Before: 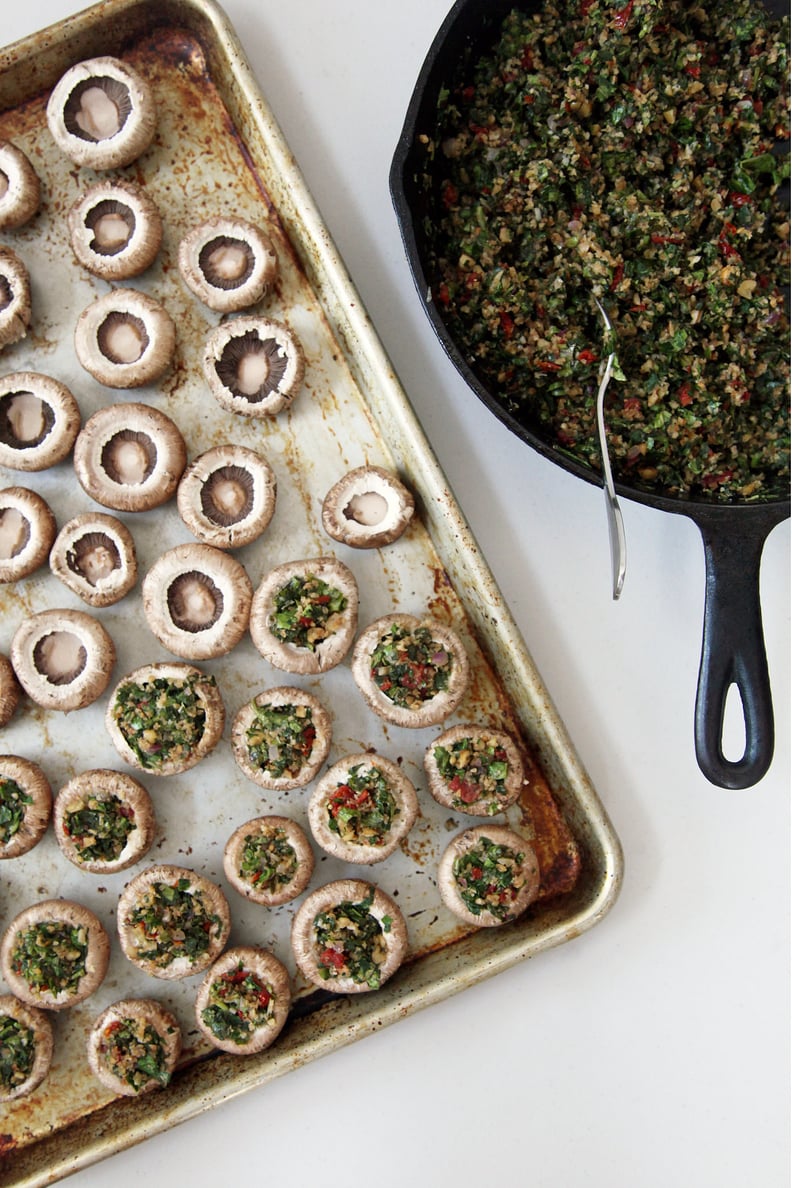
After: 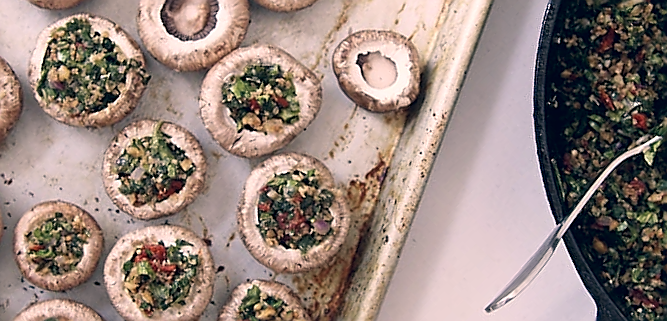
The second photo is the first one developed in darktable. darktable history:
crop and rotate: angle -45.66°, top 16.782%, right 0.882%, bottom 11.651%
color correction: highlights a* 13.87, highlights b* 5.7, shadows a* -6.31, shadows b* -15.32, saturation 0.853
sharpen: radius 1.368, amount 1.237, threshold 0.714
